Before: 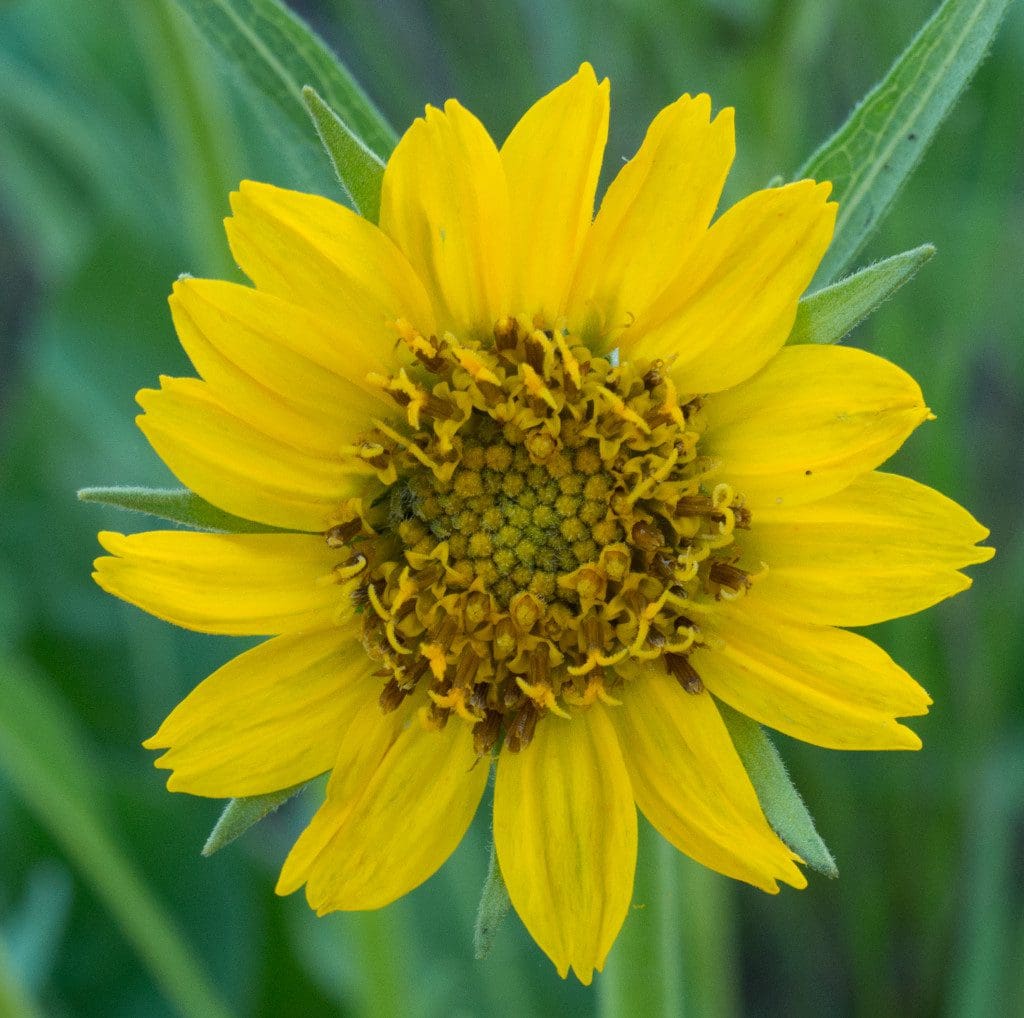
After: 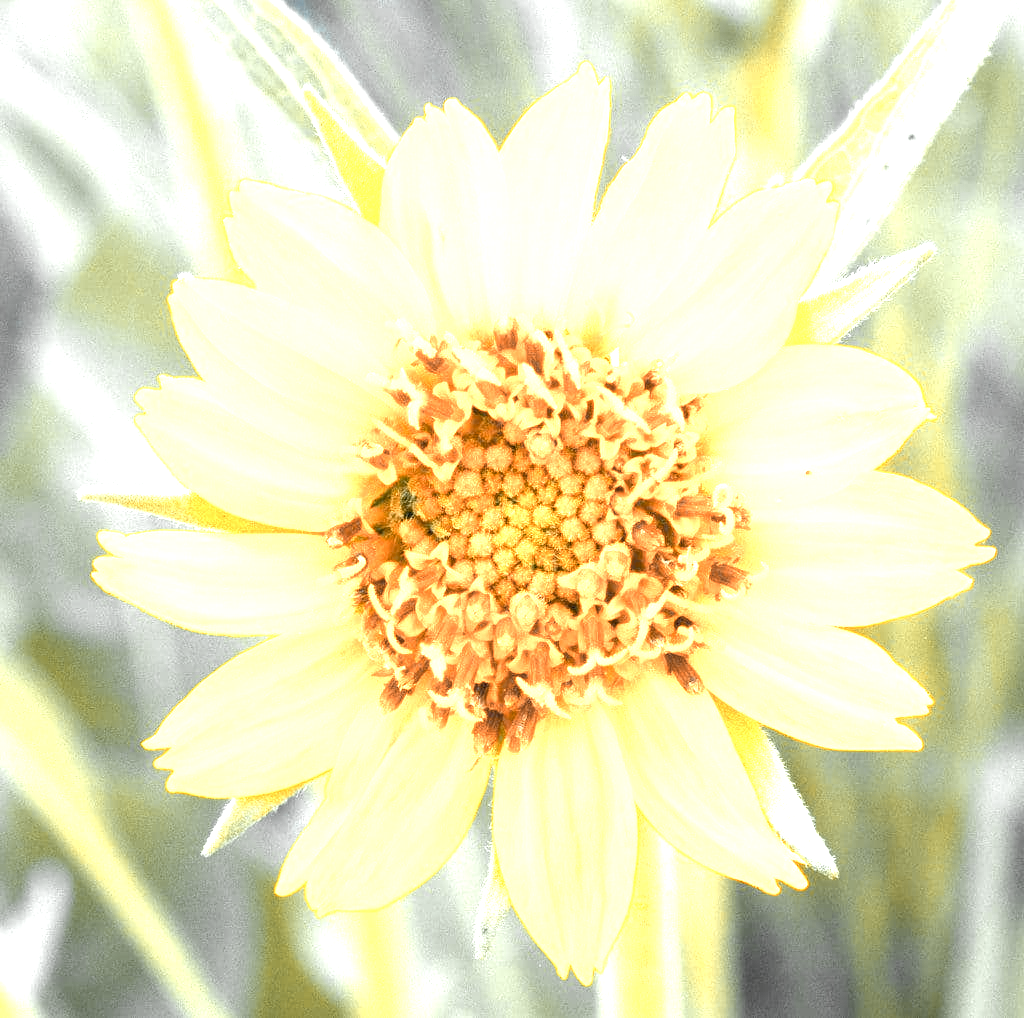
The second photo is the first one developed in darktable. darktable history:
exposure: black level correction 0, exposure 2.327 EV, compensate exposure bias true, compensate highlight preservation false
color zones: curves: ch0 [(0.009, 0.528) (0.136, 0.6) (0.255, 0.586) (0.39, 0.528) (0.522, 0.584) (0.686, 0.736) (0.849, 0.561)]; ch1 [(0.045, 0.781) (0.14, 0.416) (0.257, 0.695) (0.442, 0.032) (0.738, 0.338) (0.818, 0.632) (0.891, 0.741) (1, 0.704)]; ch2 [(0, 0.667) (0.141, 0.52) (0.26, 0.37) (0.474, 0.432) (0.743, 0.286)]
